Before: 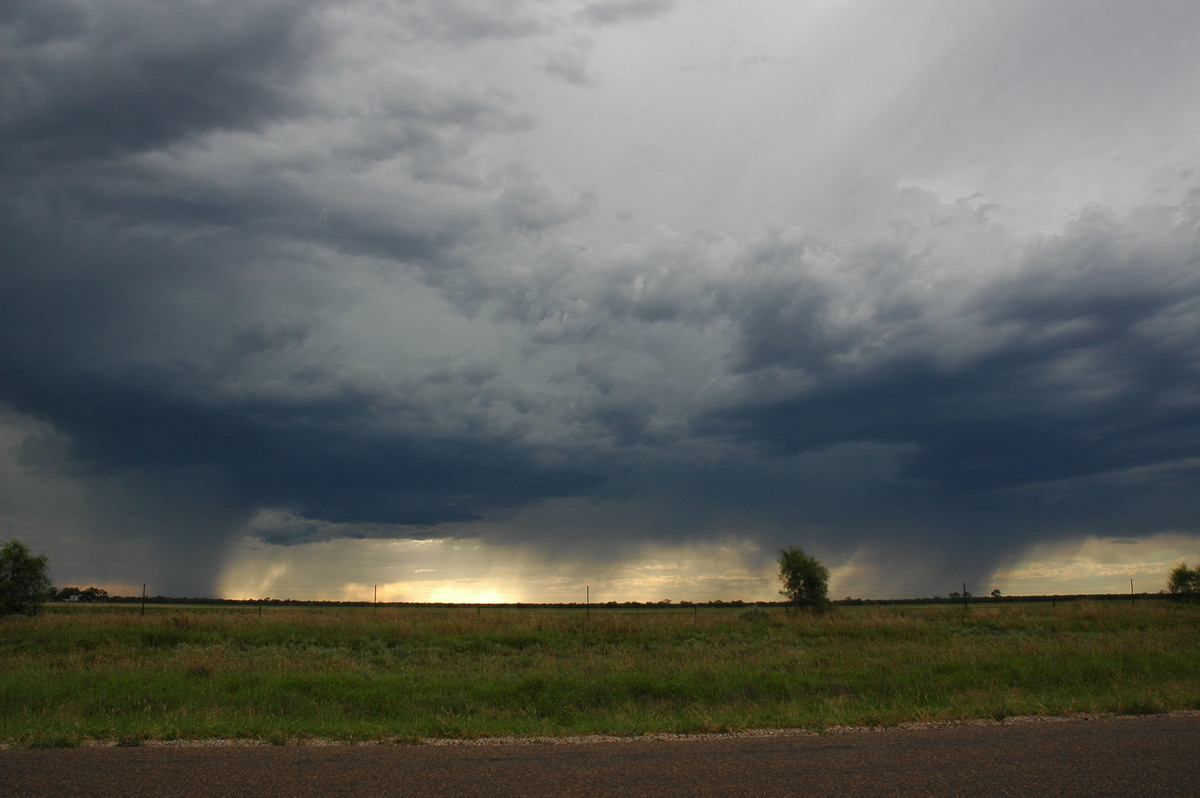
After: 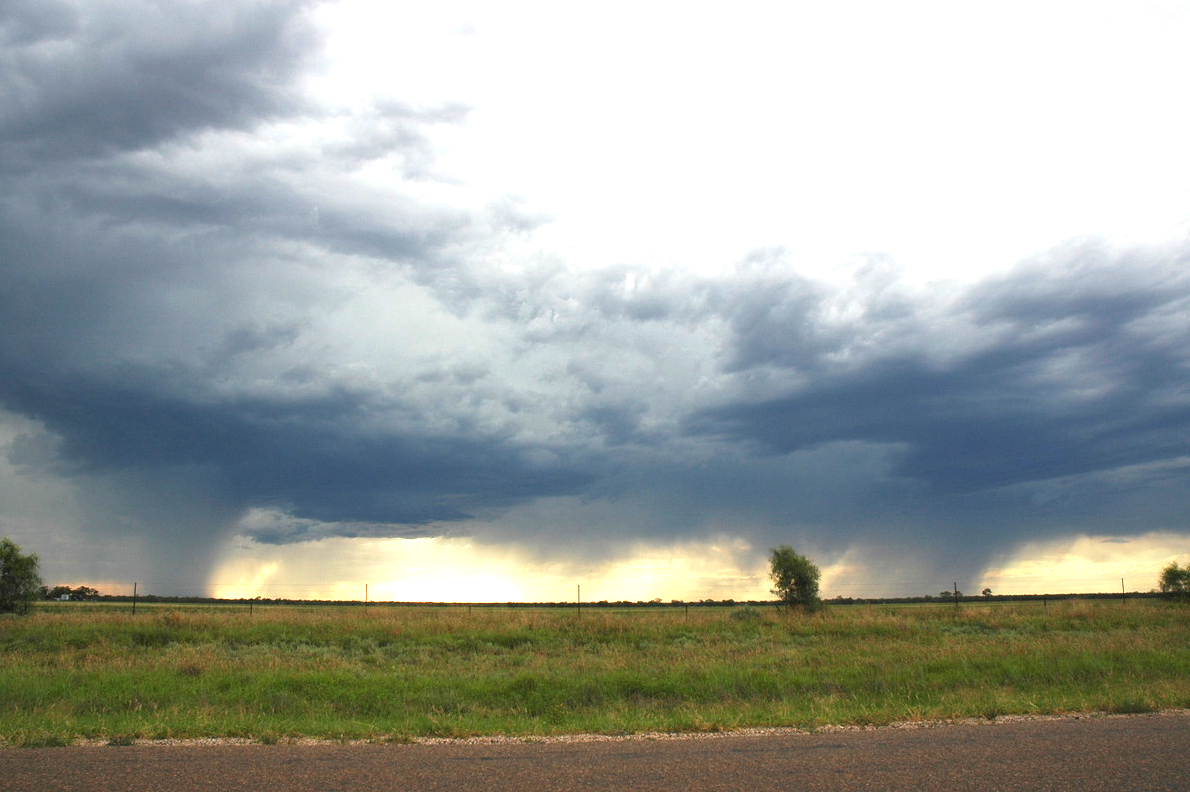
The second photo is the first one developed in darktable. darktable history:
crop and rotate: left 0.763%, top 0.248%, bottom 0.406%
exposure: black level correction 0, exposure 1.665 EV, compensate highlight preservation false
